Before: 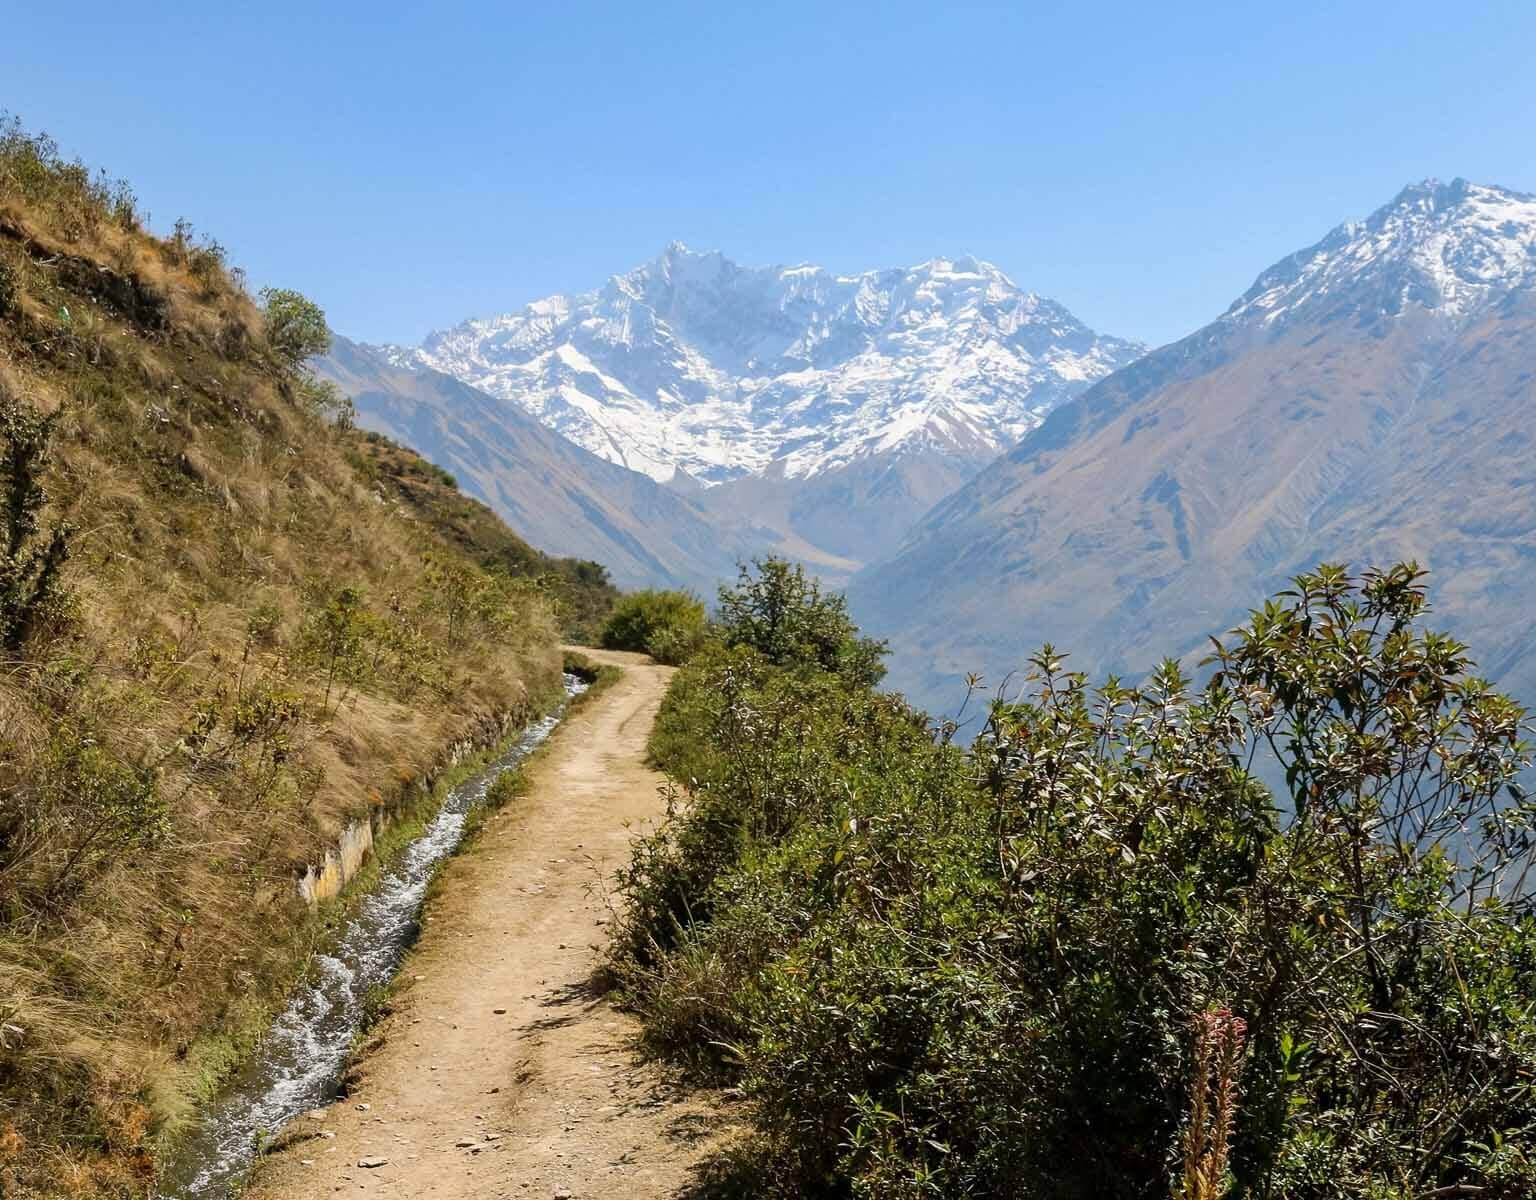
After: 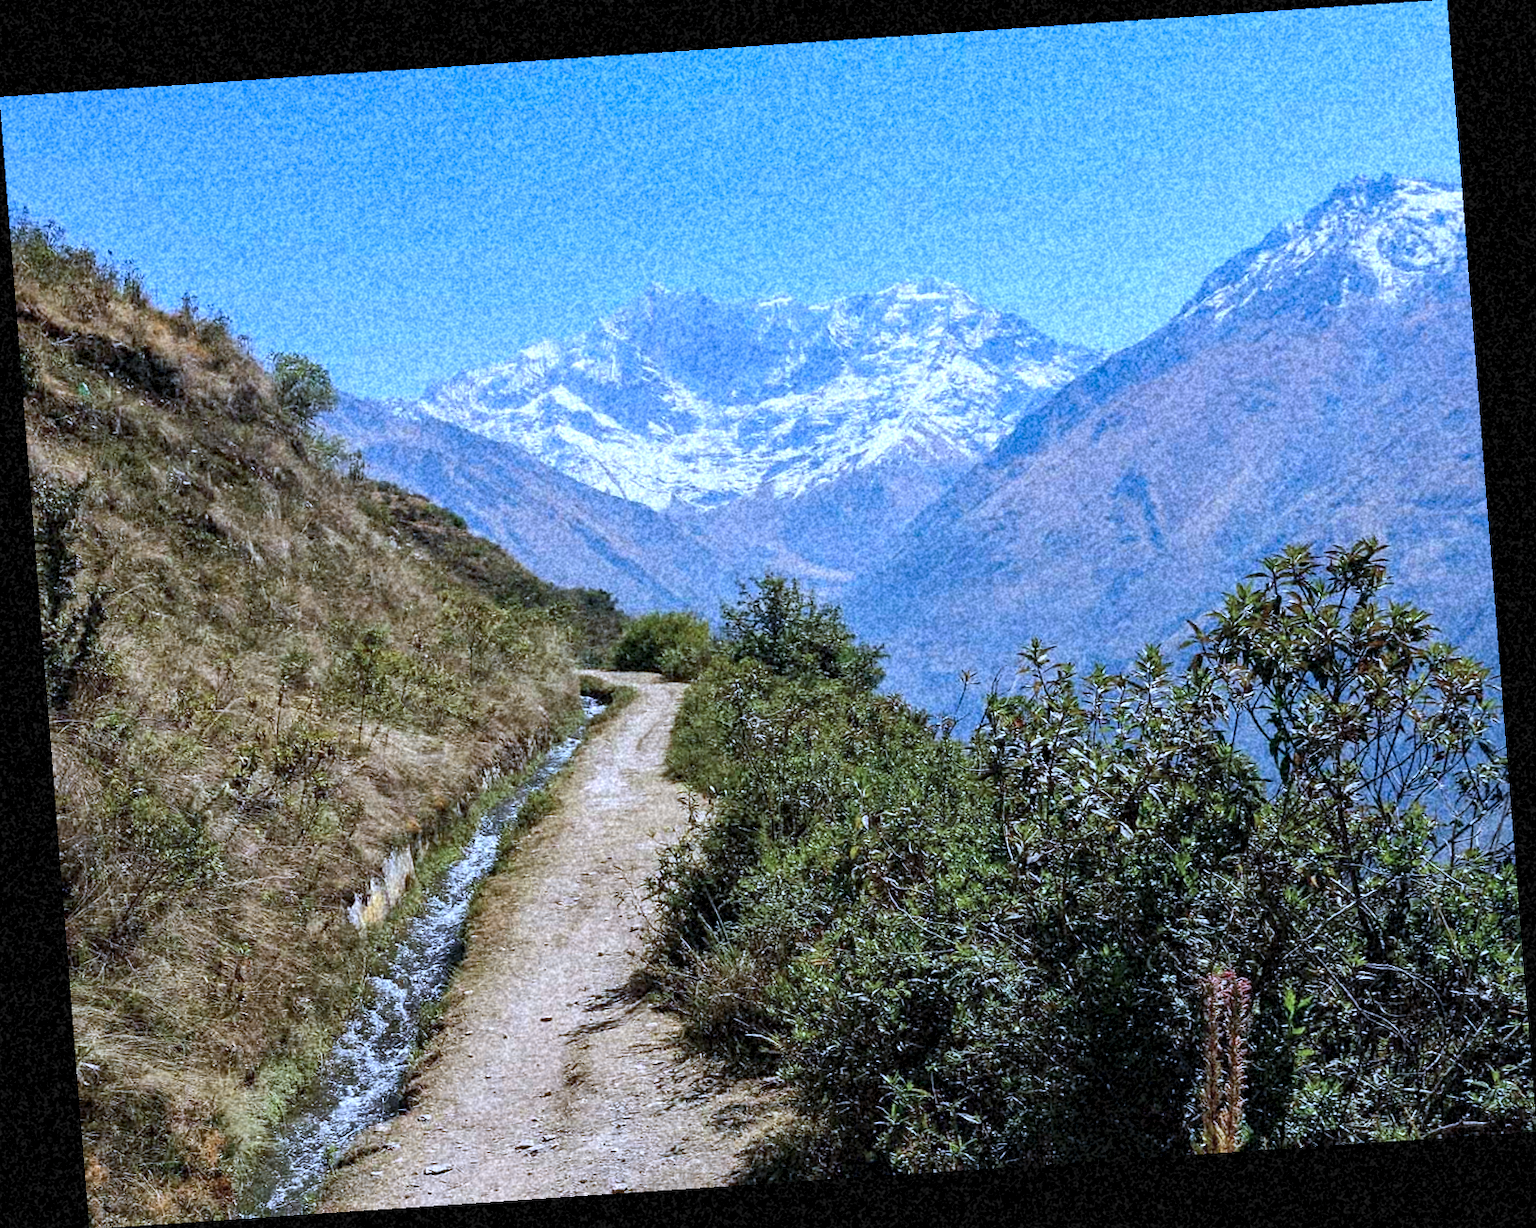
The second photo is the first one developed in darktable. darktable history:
exposure: black level correction 0, compensate exposure bias true, compensate highlight preservation false
rotate and perspective: rotation -4.2°, shear 0.006, automatic cropping off
grain: coarseness 46.9 ISO, strength 50.21%, mid-tones bias 0%
color calibration: illuminant as shot in camera, adaptation linear Bradford (ICC v4), x 0.406, y 0.405, temperature 3570.35 K, saturation algorithm version 1 (2020)
local contrast: mode bilateral grid, contrast 20, coarseness 50, detail 132%, midtone range 0.2
